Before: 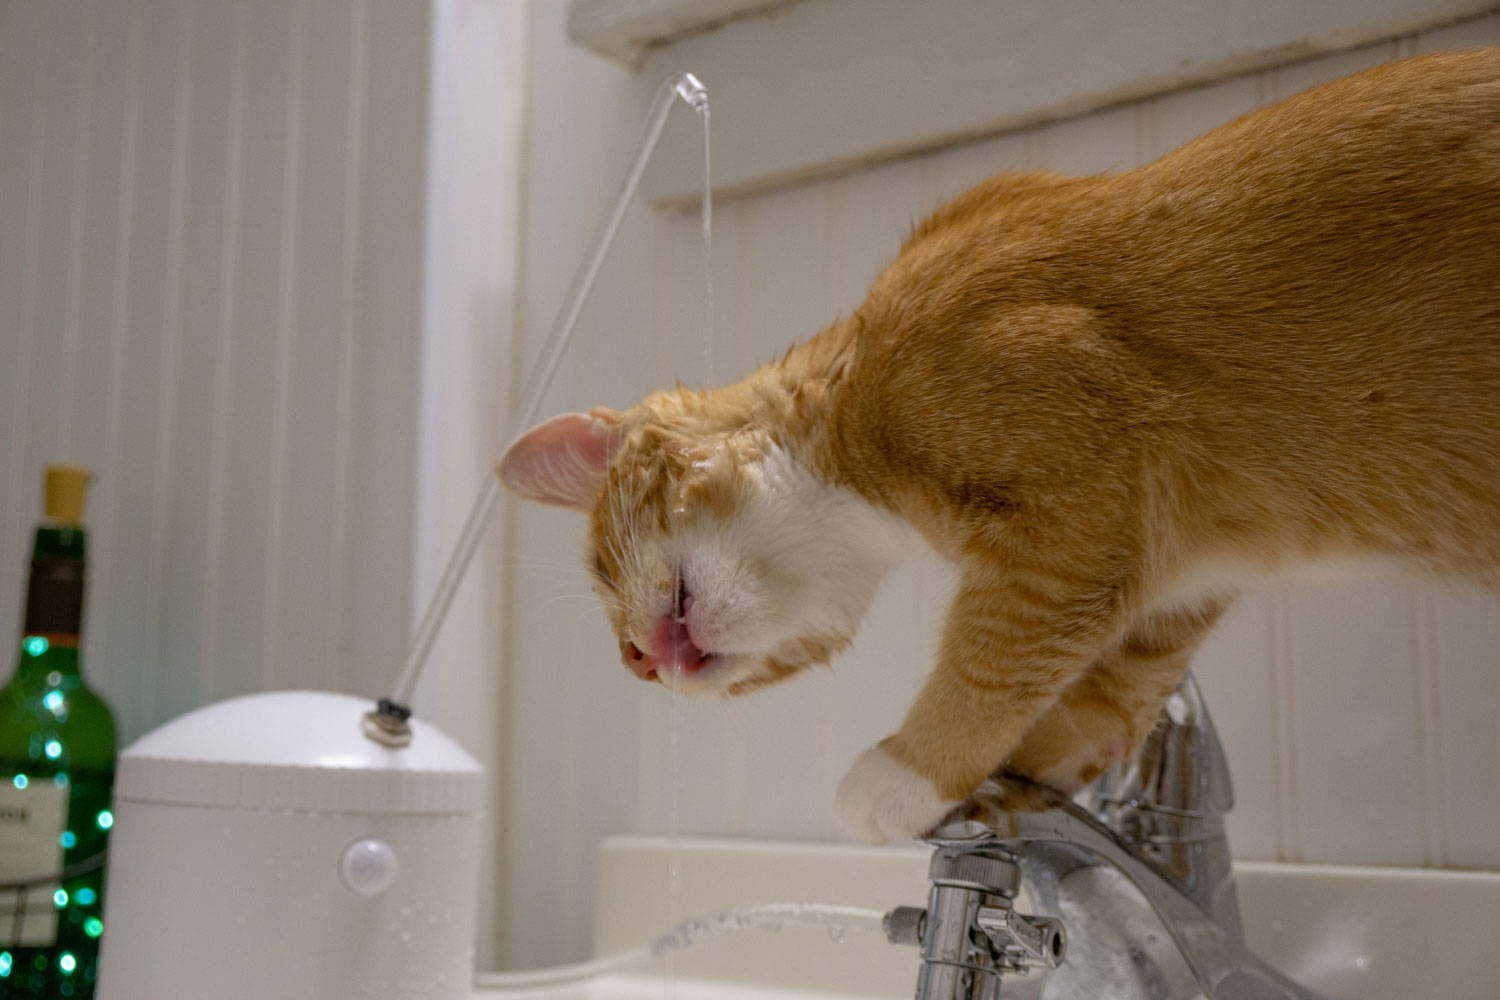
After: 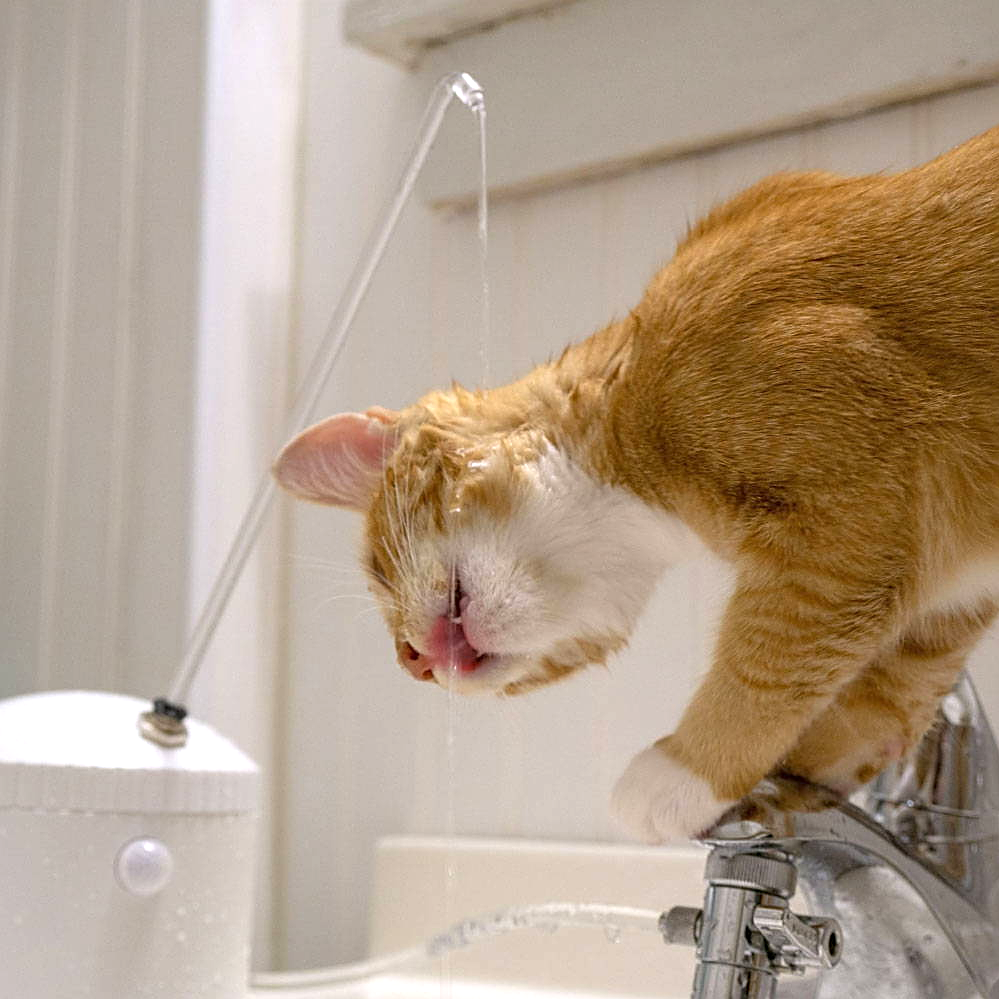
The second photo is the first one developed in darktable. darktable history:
crop and rotate: left 15.055%, right 18.278%
sharpen: on, module defaults
exposure: black level correction 0, exposure 0.7 EV, compensate exposure bias true, compensate highlight preservation false
